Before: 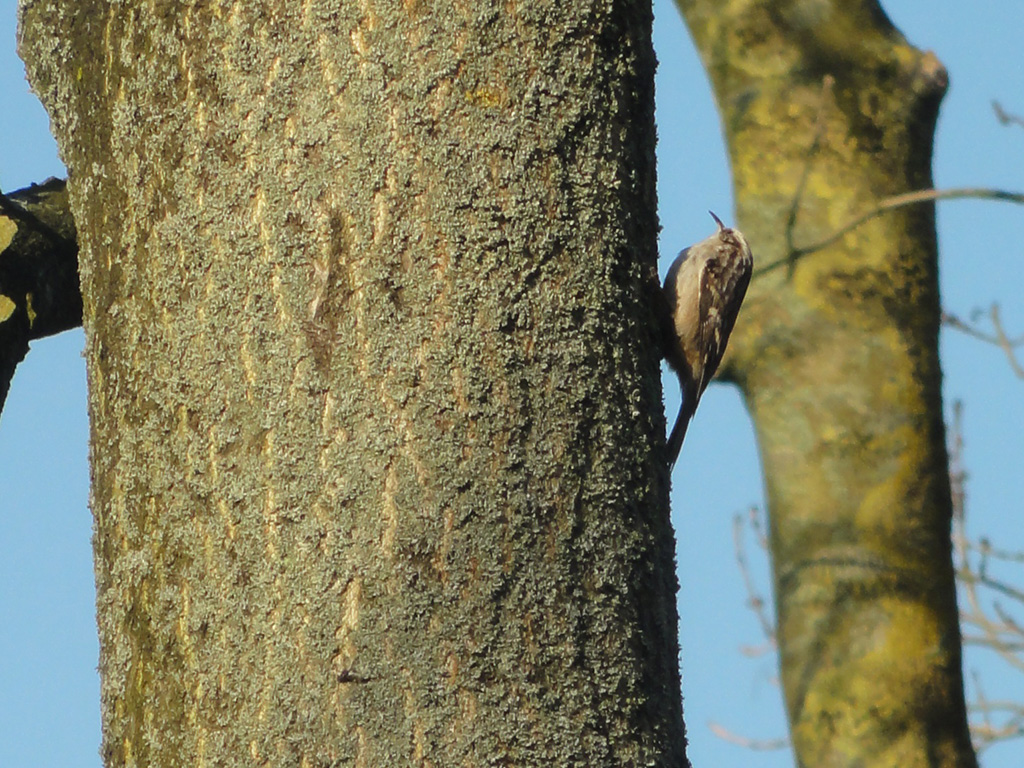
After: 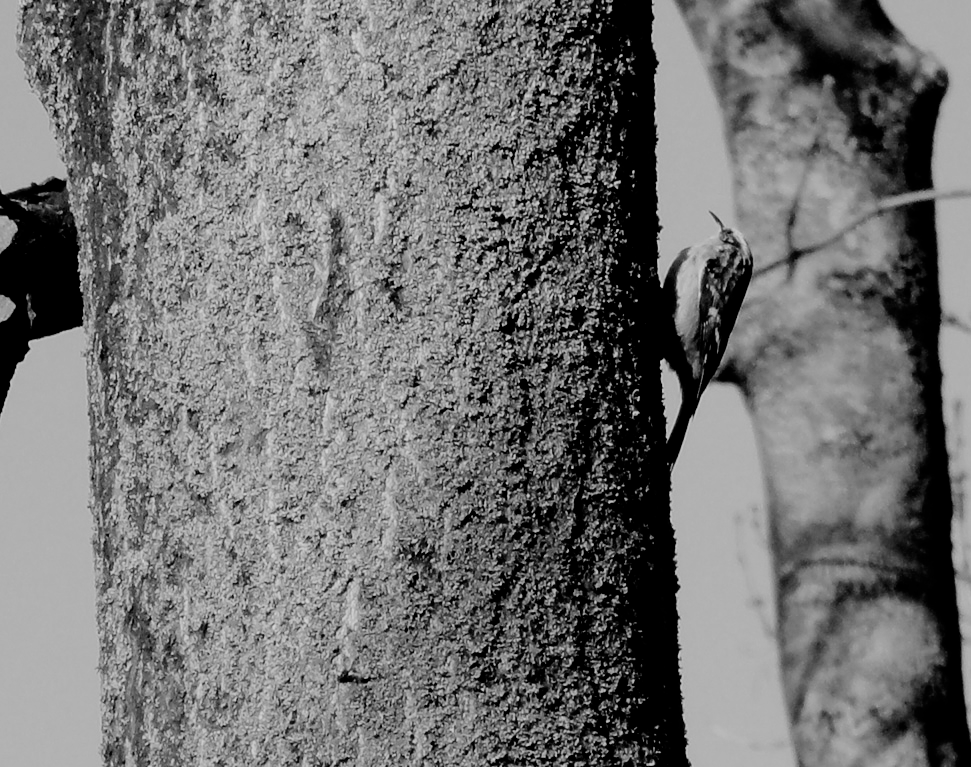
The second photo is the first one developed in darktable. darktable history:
filmic rgb: black relative exposure -3.21 EV, white relative exposure 7.02 EV, hardness 1.46, contrast 1.35
contrast brightness saturation: contrast 0.1, saturation -0.3
monochrome: size 3.1
crop and rotate: right 5.167%
